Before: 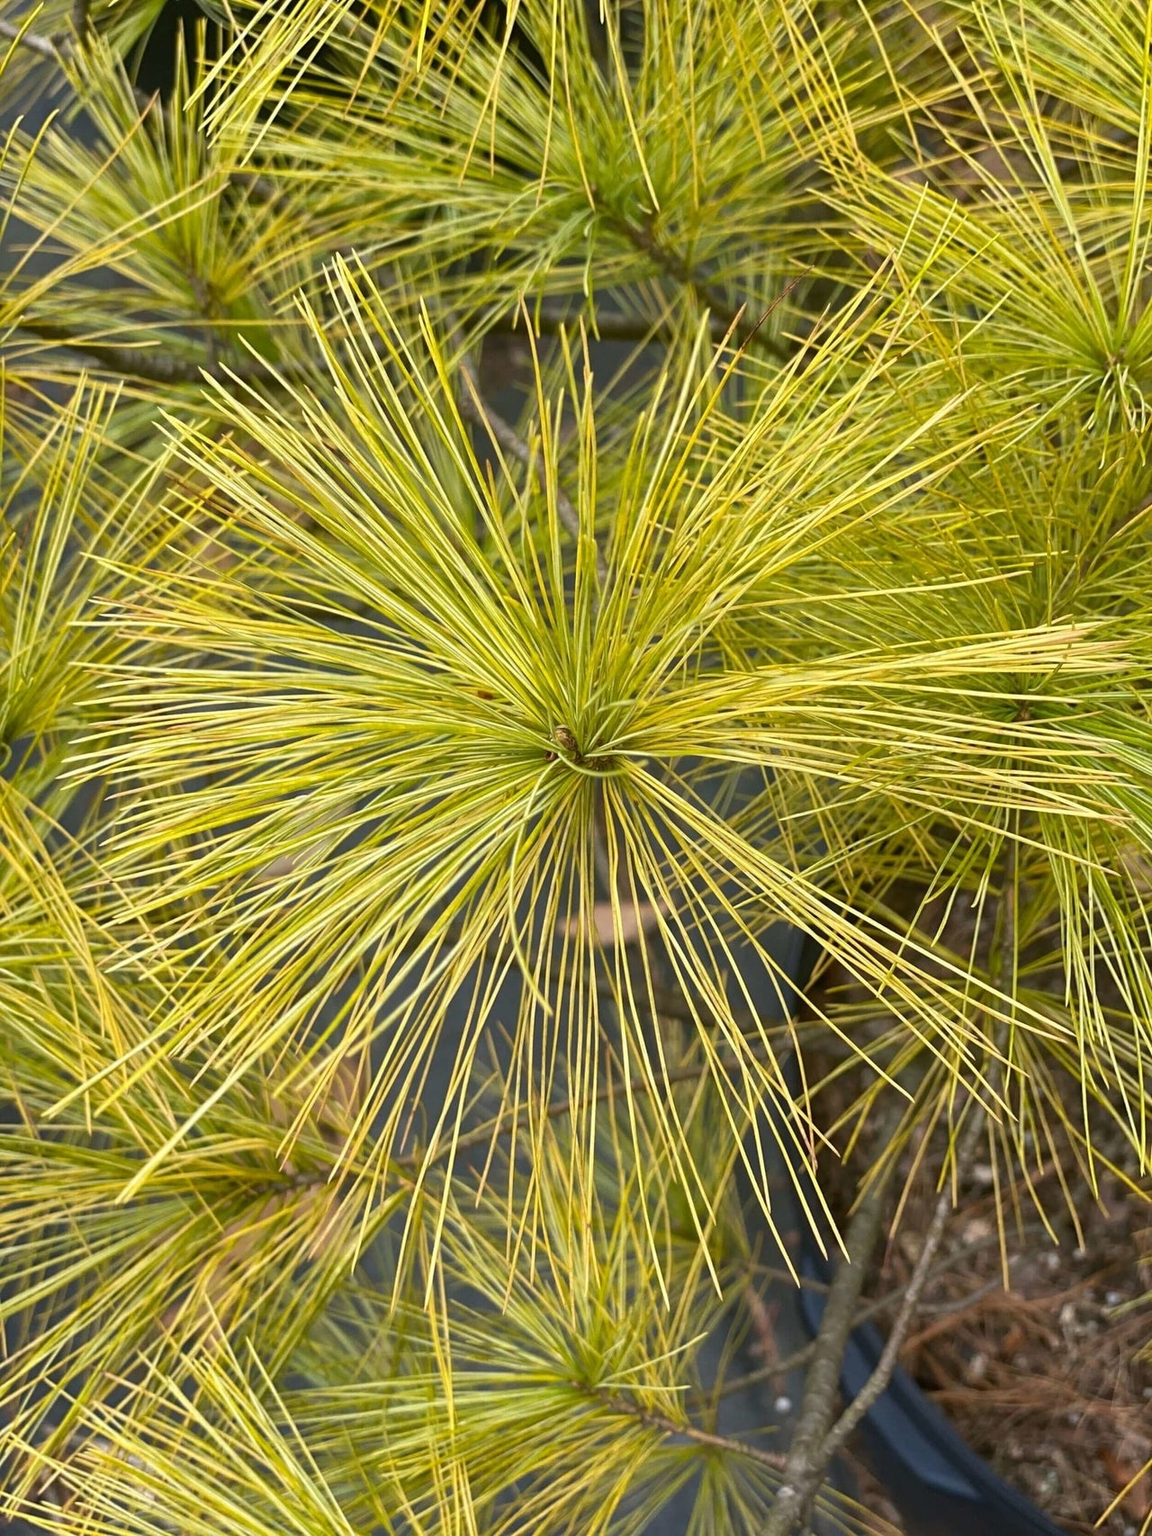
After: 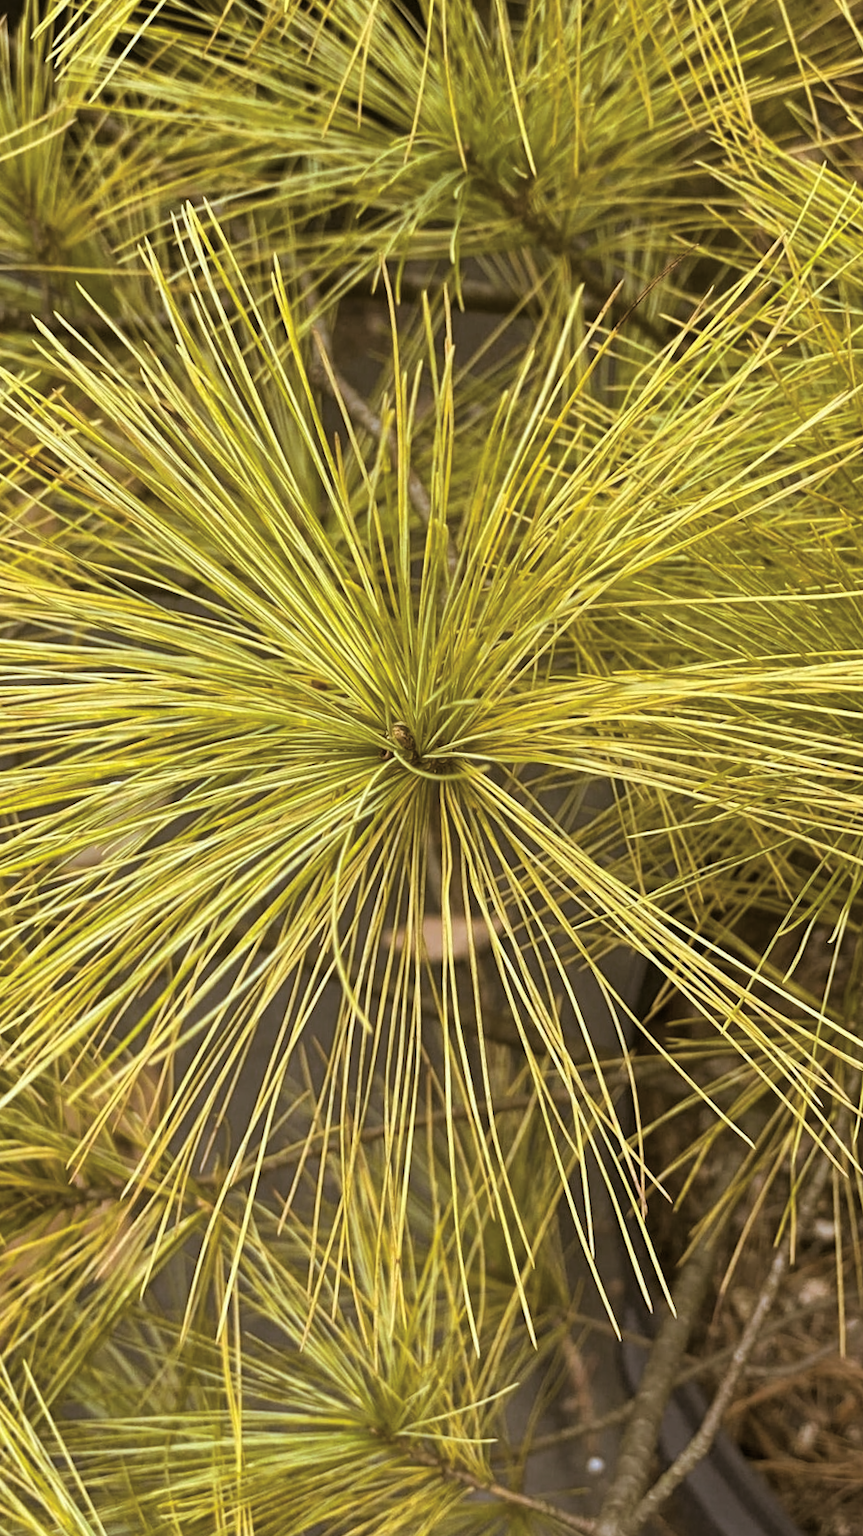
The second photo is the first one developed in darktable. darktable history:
crop and rotate: angle -3.27°, left 14.277%, top 0.028%, right 10.766%, bottom 0.028%
color balance rgb: perceptual saturation grading › global saturation 20%, perceptual saturation grading › highlights -25%, perceptual saturation grading › shadows 50%
split-toning: shadows › hue 37.98°, highlights › hue 185.58°, balance -55.261
